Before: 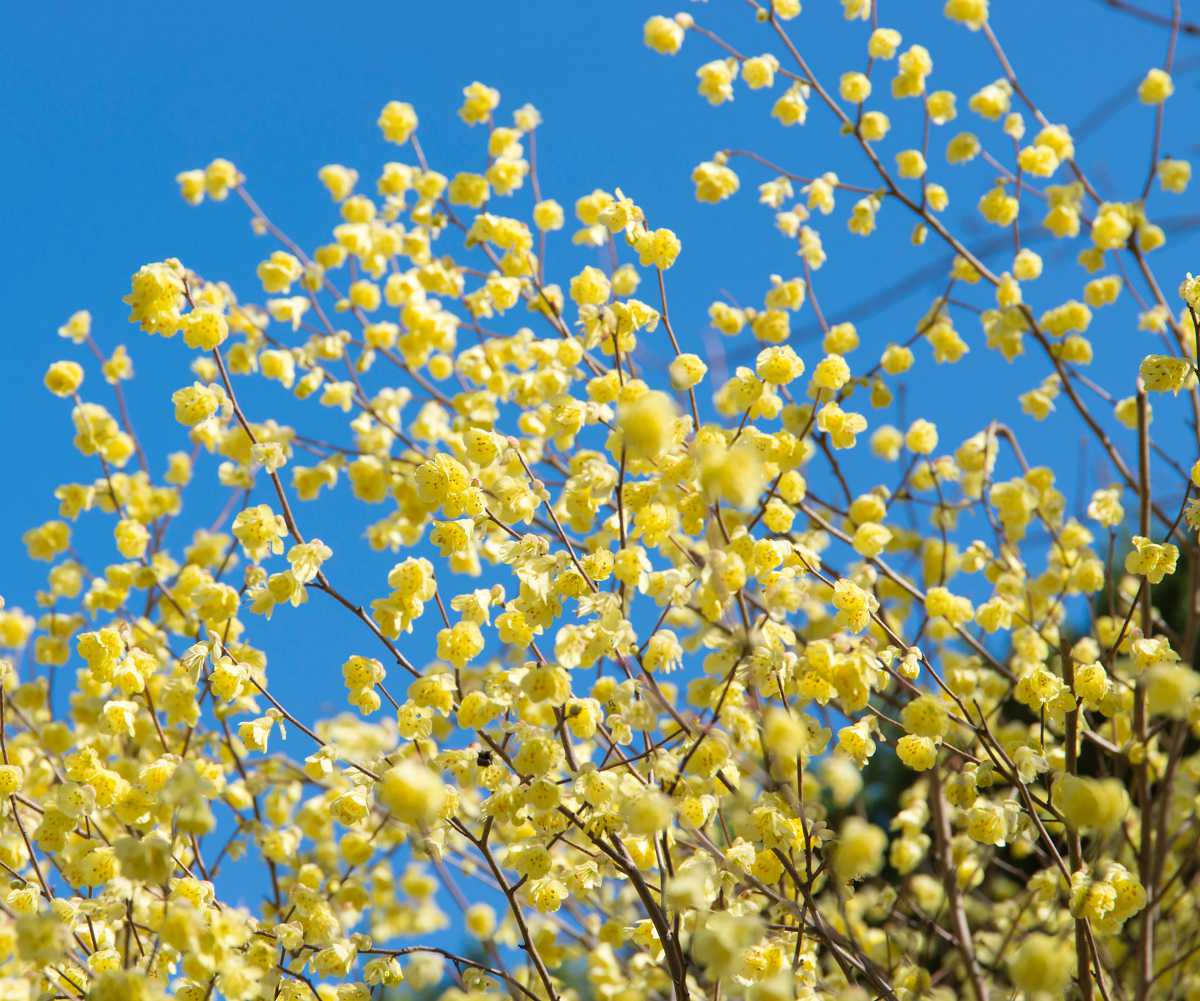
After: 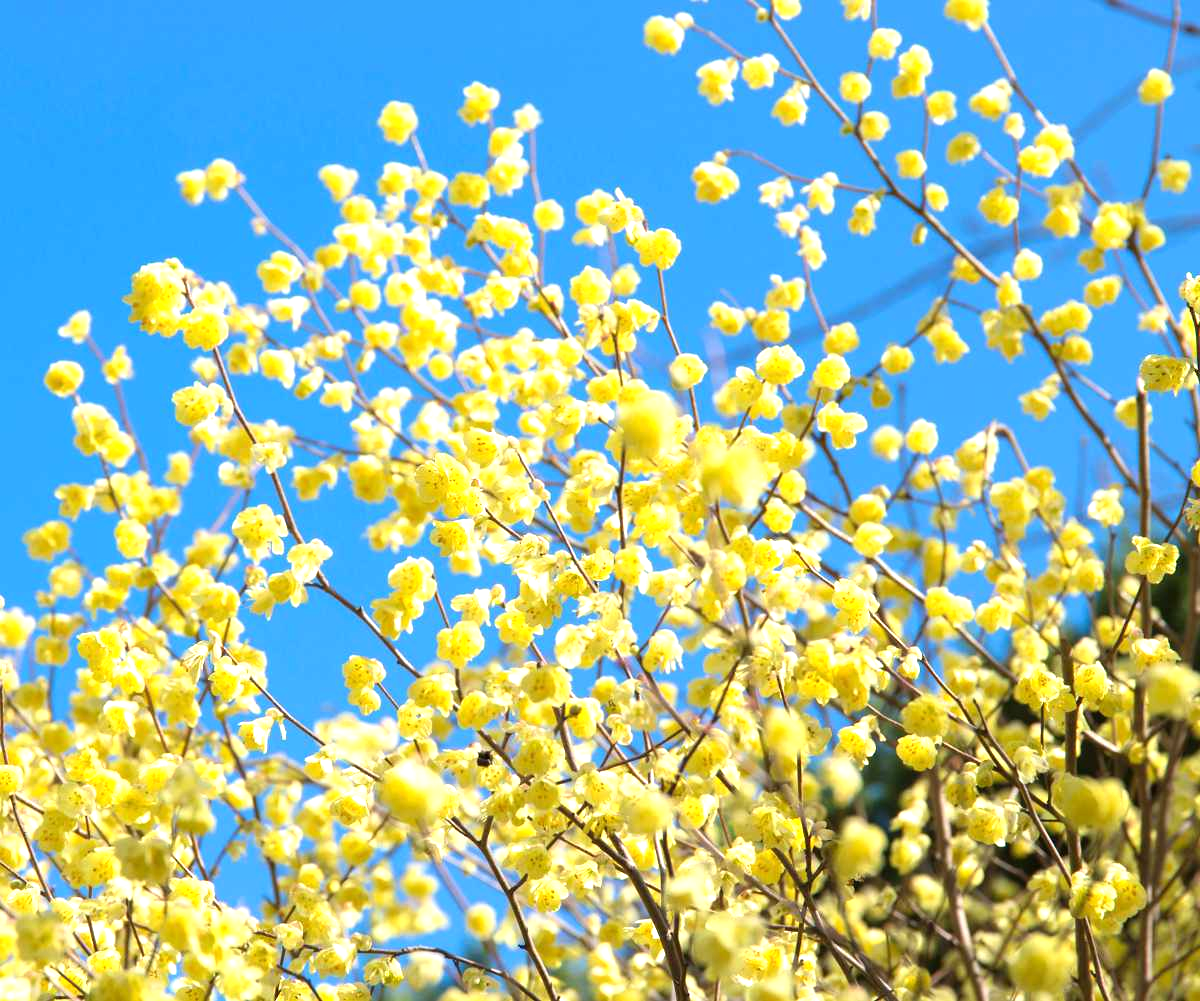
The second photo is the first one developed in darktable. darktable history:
tone equalizer: -8 EV -0.768 EV, -7 EV -0.687 EV, -6 EV -0.628 EV, -5 EV -0.397 EV, -3 EV 0.388 EV, -2 EV 0.6 EV, -1 EV 0.695 EV, +0 EV 0.756 EV, smoothing diameter 24.87%, edges refinement/feathering 7.04, preserve details guided filter
